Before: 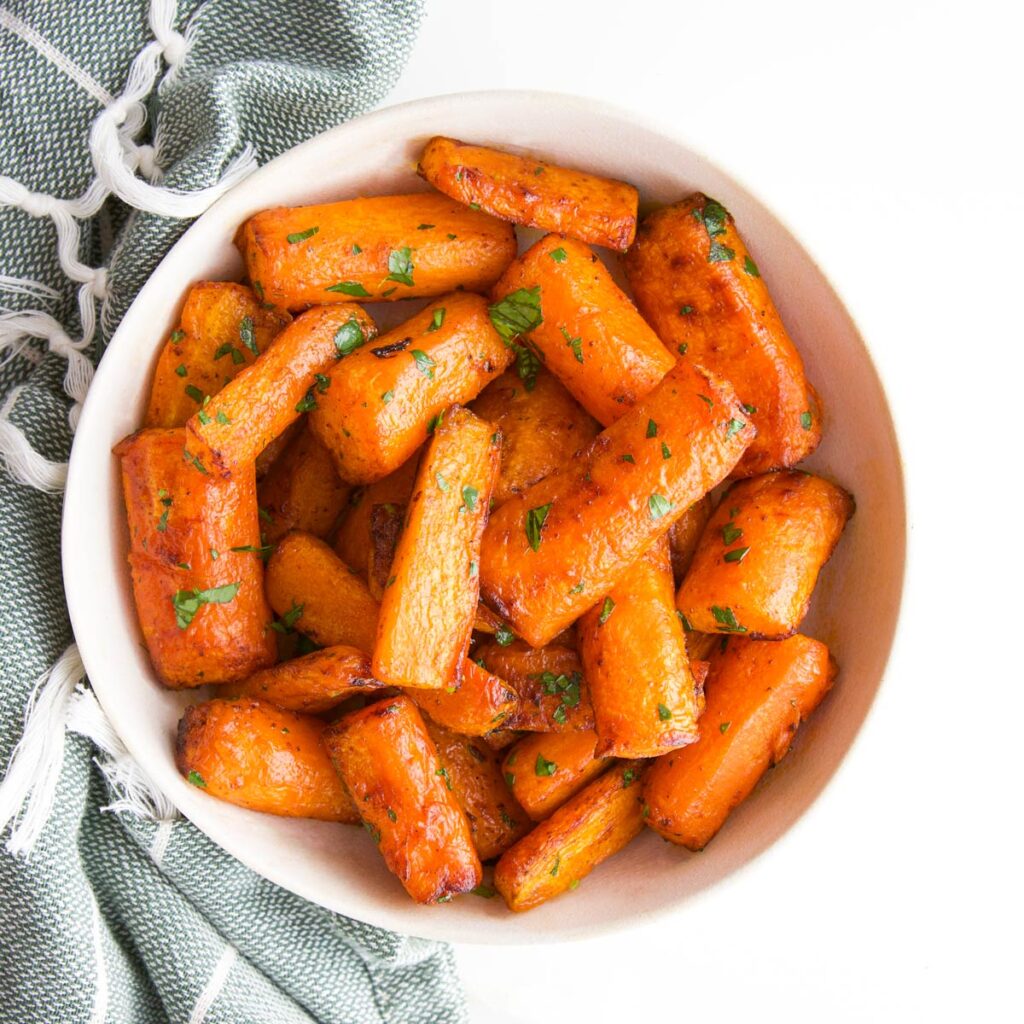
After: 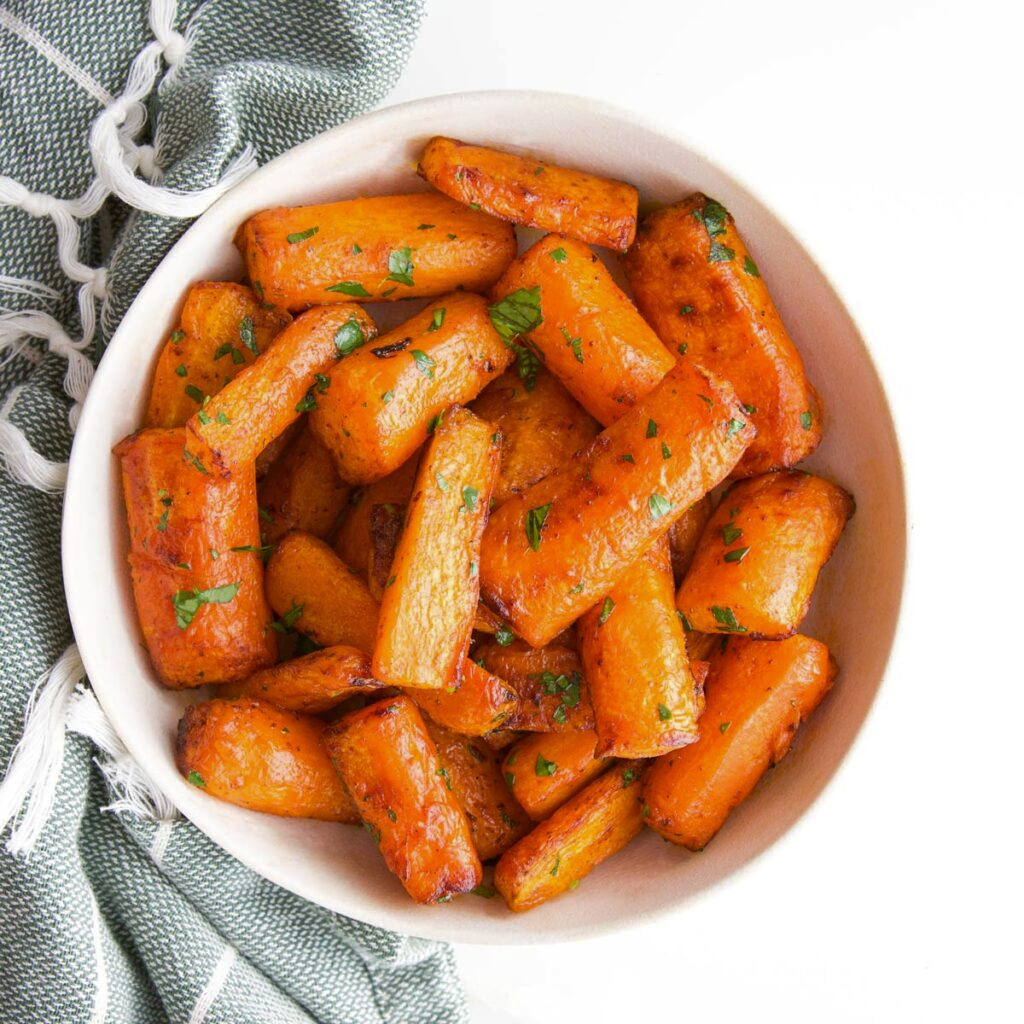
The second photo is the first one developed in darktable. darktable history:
base curve: curves: ch0 [(0, 0) (0.74, 0.67) (1, 1)]
